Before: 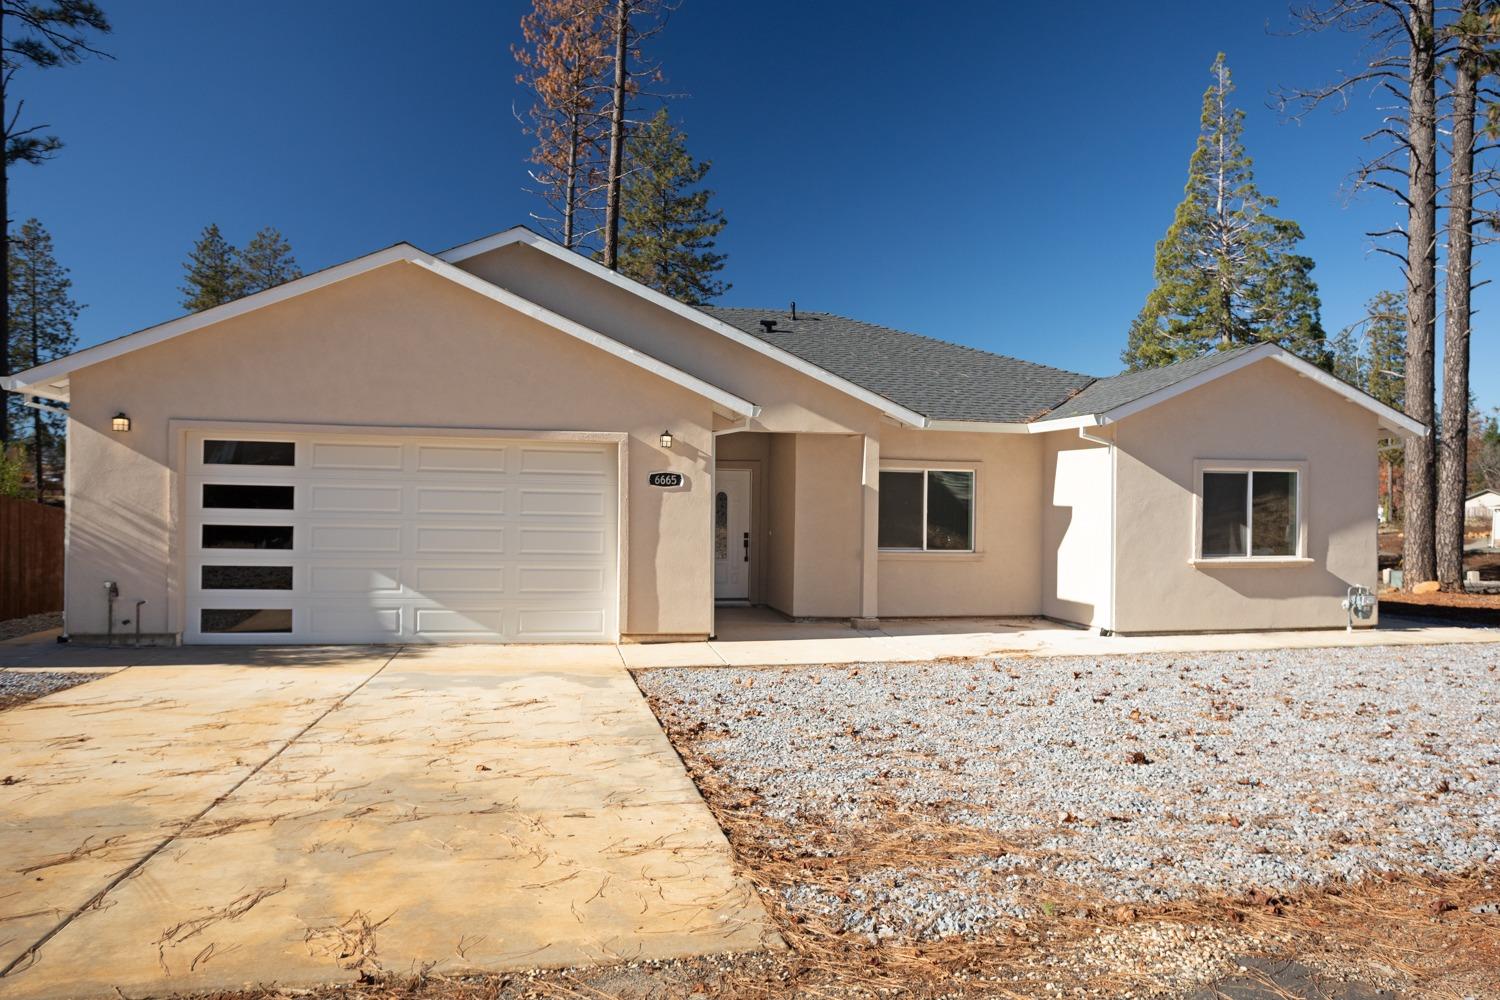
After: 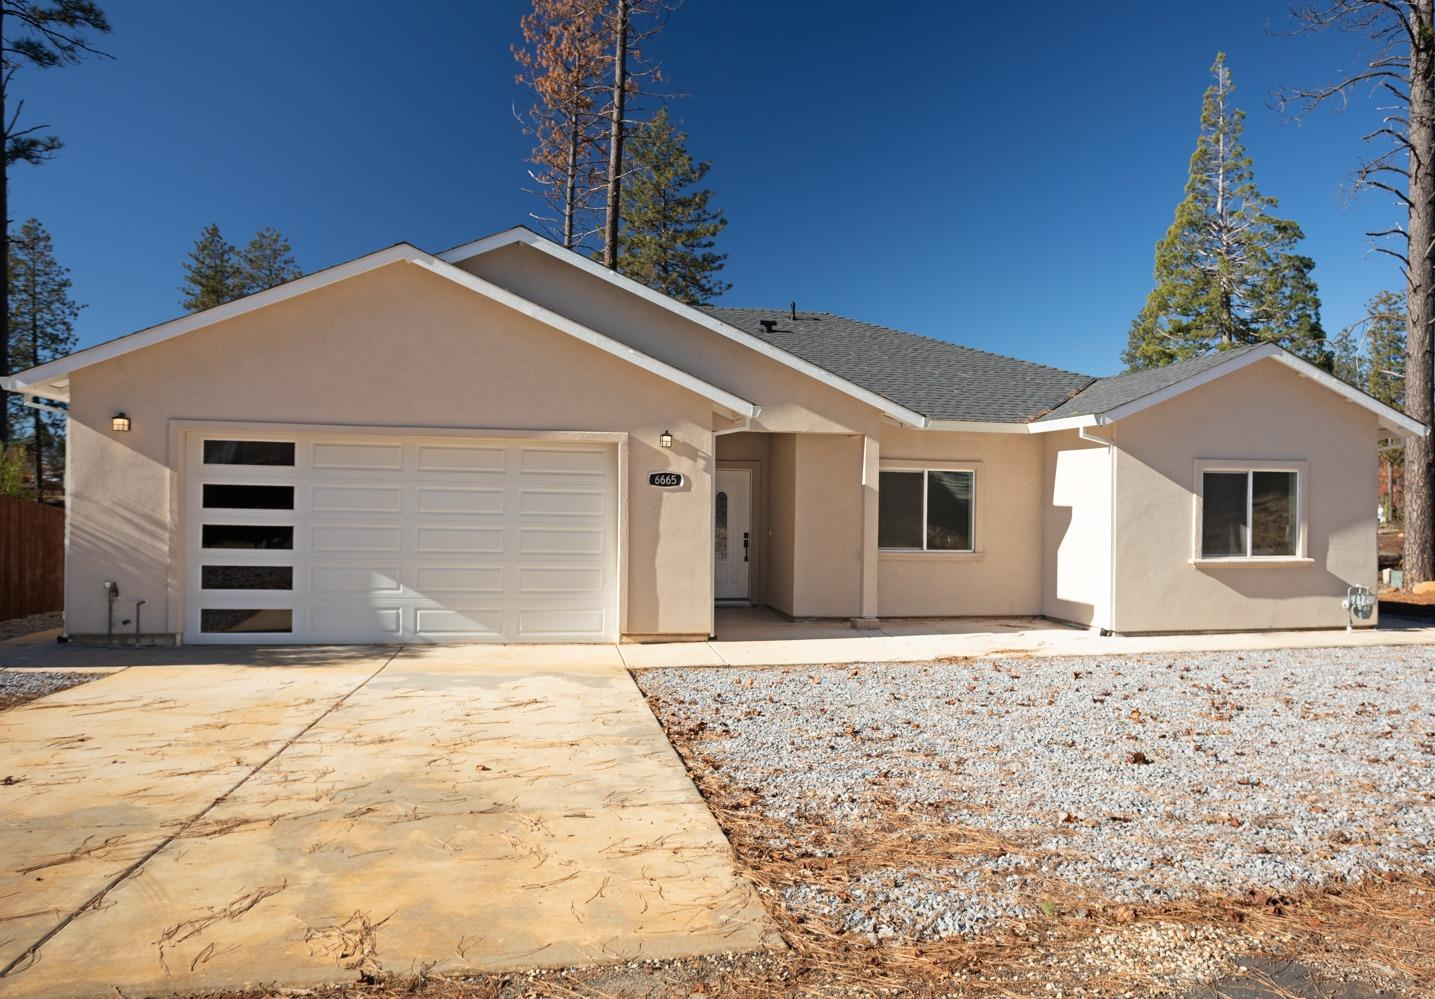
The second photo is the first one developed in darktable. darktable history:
crop: right 4.28%, bottom 0.049%
